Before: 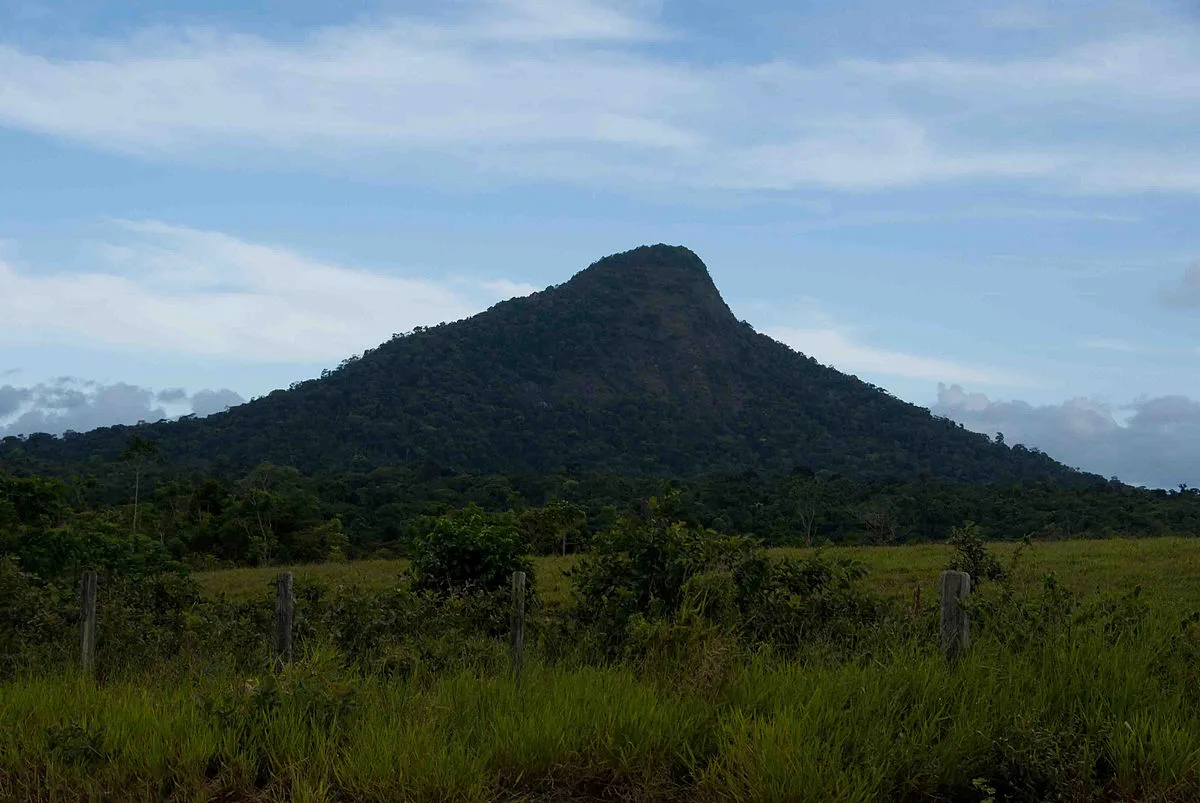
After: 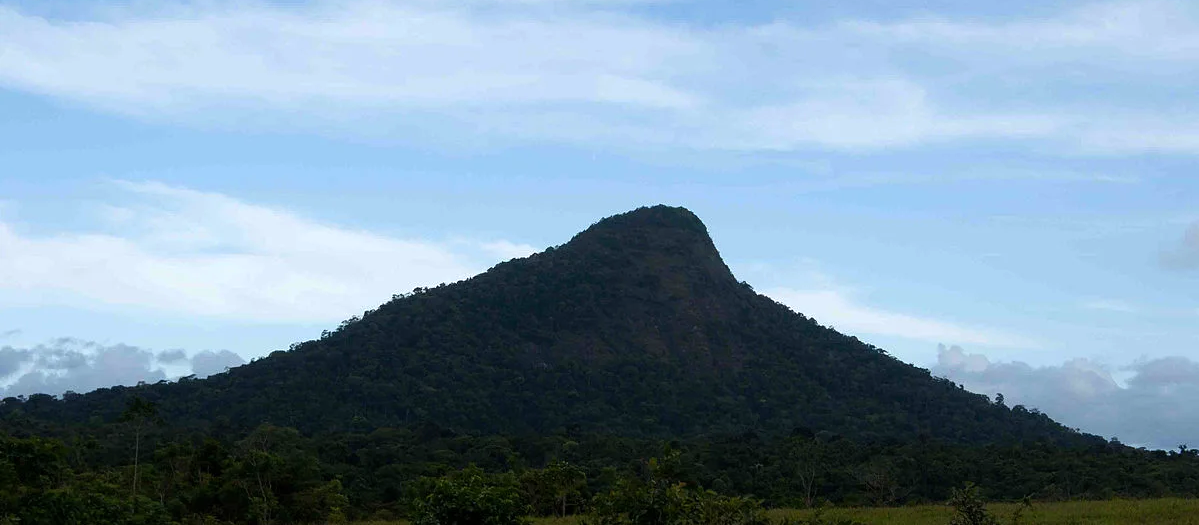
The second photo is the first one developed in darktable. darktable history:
tone equalizer: -8 EV -0.389 EV, -7 EV -0.4 EV, -6 EV -0.334 EV, -5 EV -0.196 EV, -3 EV 0.22 EV, -2 EV 0.322 EV, -1 EV 0.365 EV, +0 EV 0.387 EV, edges refinement/feathering 500, mask exposure compensation -1.57 EV, preserve details guided filter
color zones: curves: ch1 [(0.077, 0.436) (0.25, 0.5) (0.75, 0.5)]
crop and rotate: top 4.868%, bottom 29.664%
